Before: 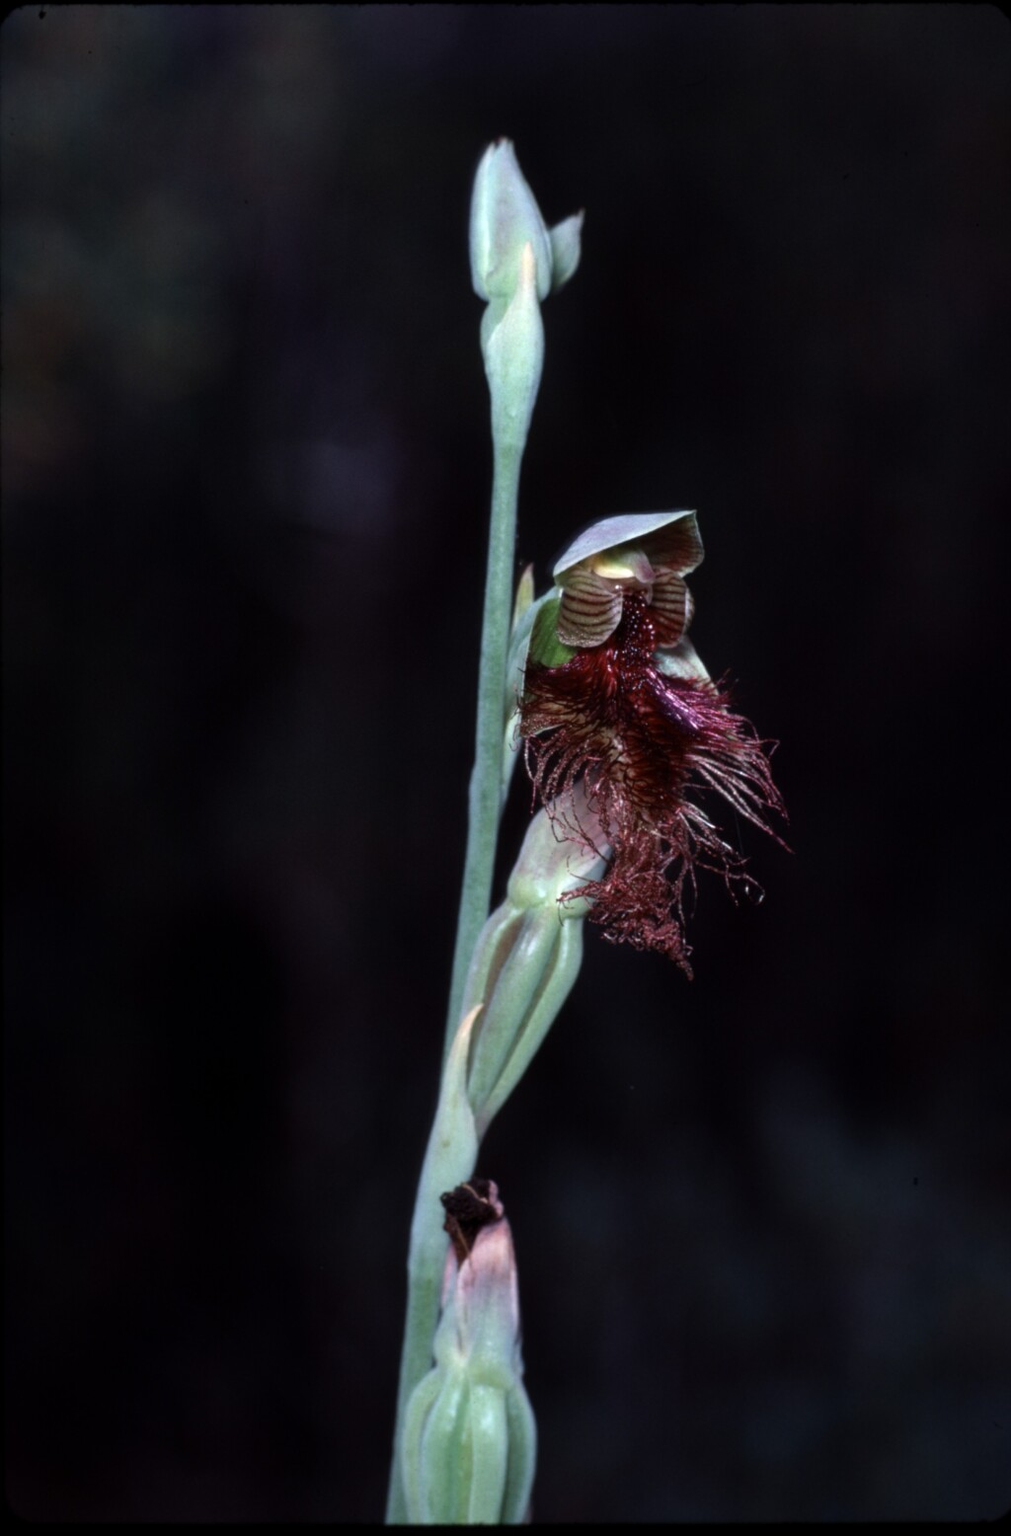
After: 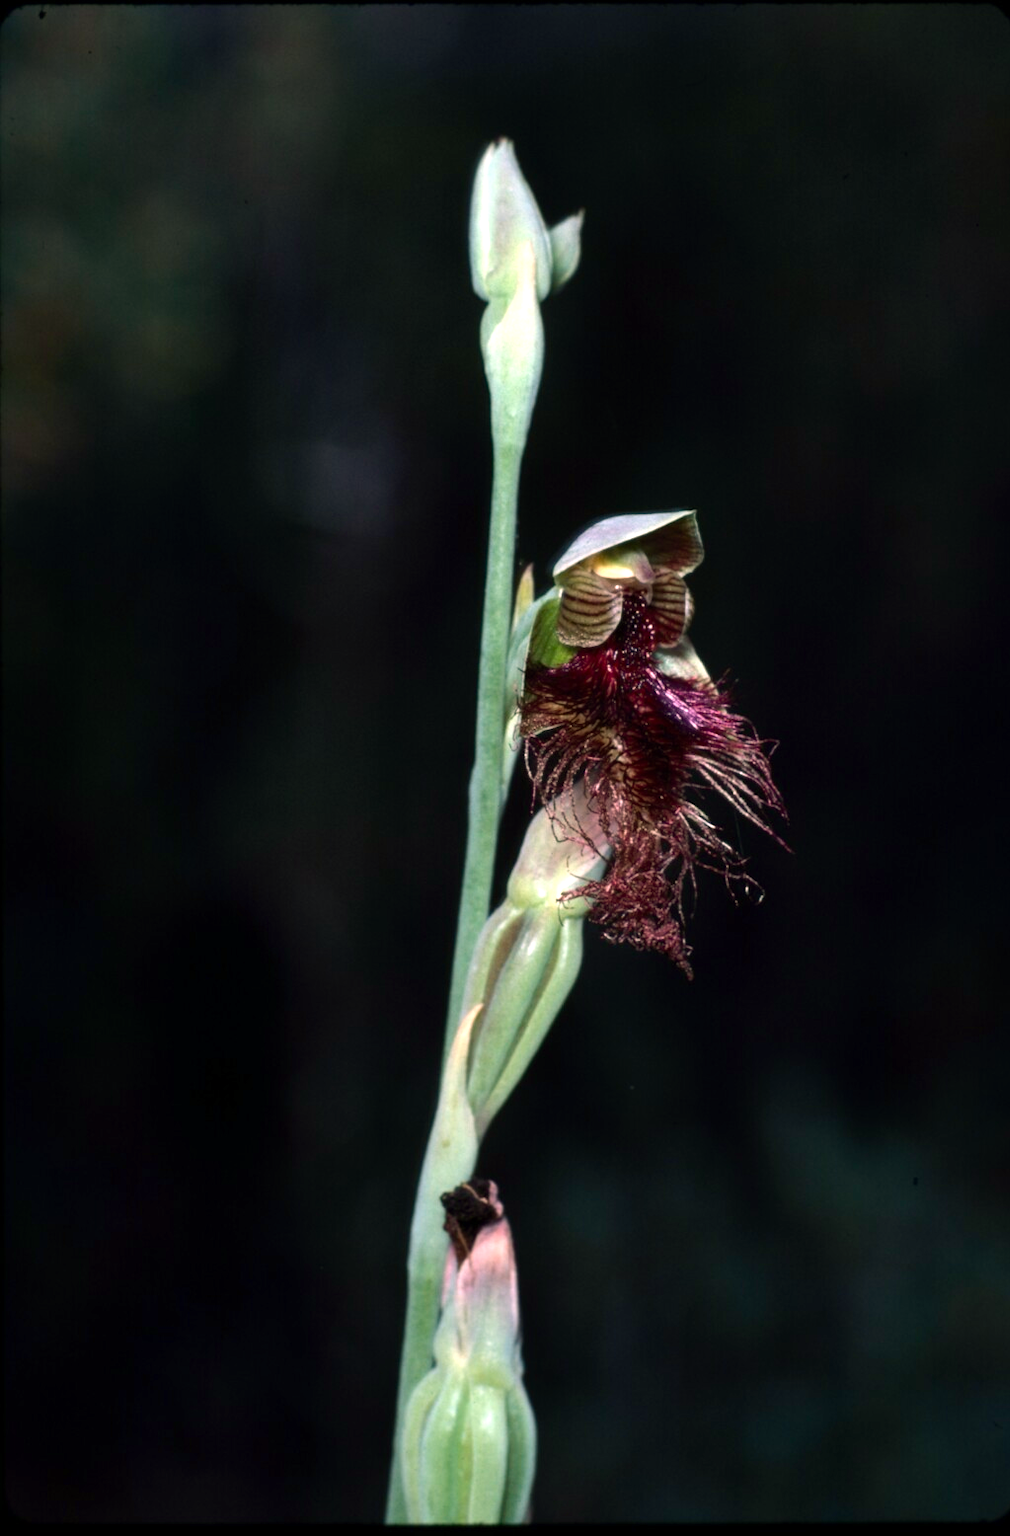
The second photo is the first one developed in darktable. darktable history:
tone equalizer: -8 EV -0.417 EV, -7 EV -0.389 EV, -6 EV -0.333 EV, -5 EV -0.222 EV, -3 EV 0.222 EV, -2 EV 0.333 EV, -1 EV 0.389 EV, +0 EV 0.417 EV, edges refinement/feathering 500, mask exposure compensation -1.25 EV, preserve details no
white balance: red 1.127, blue 0.943
